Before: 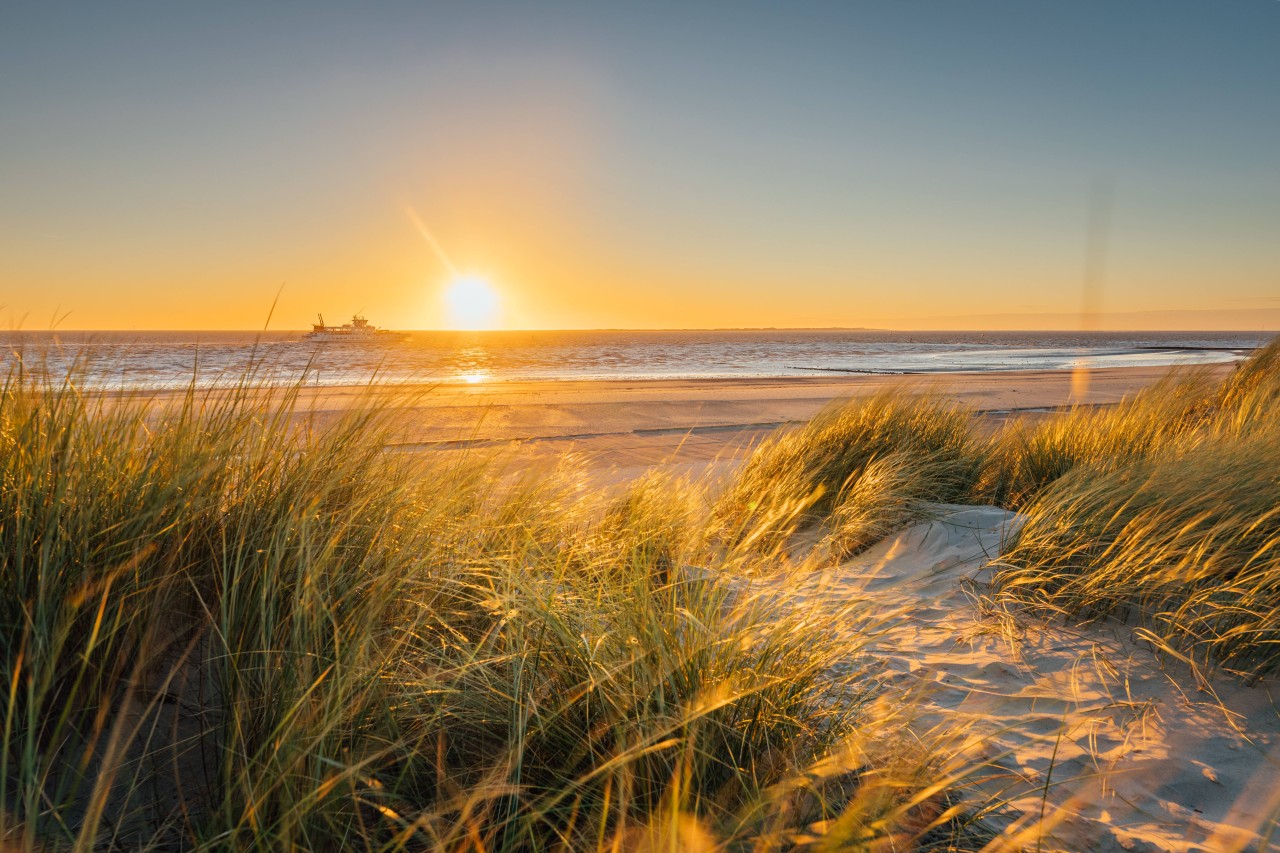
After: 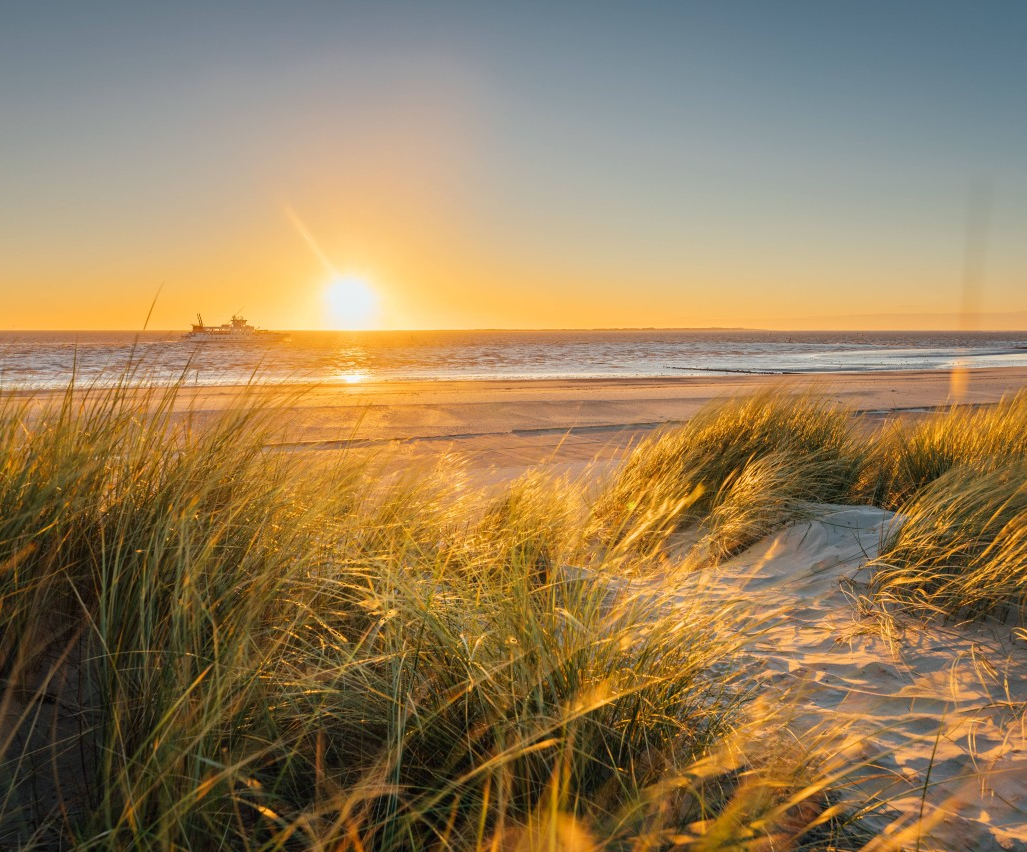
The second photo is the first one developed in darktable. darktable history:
crop and rotate: left 9.504%, right 10.232%
